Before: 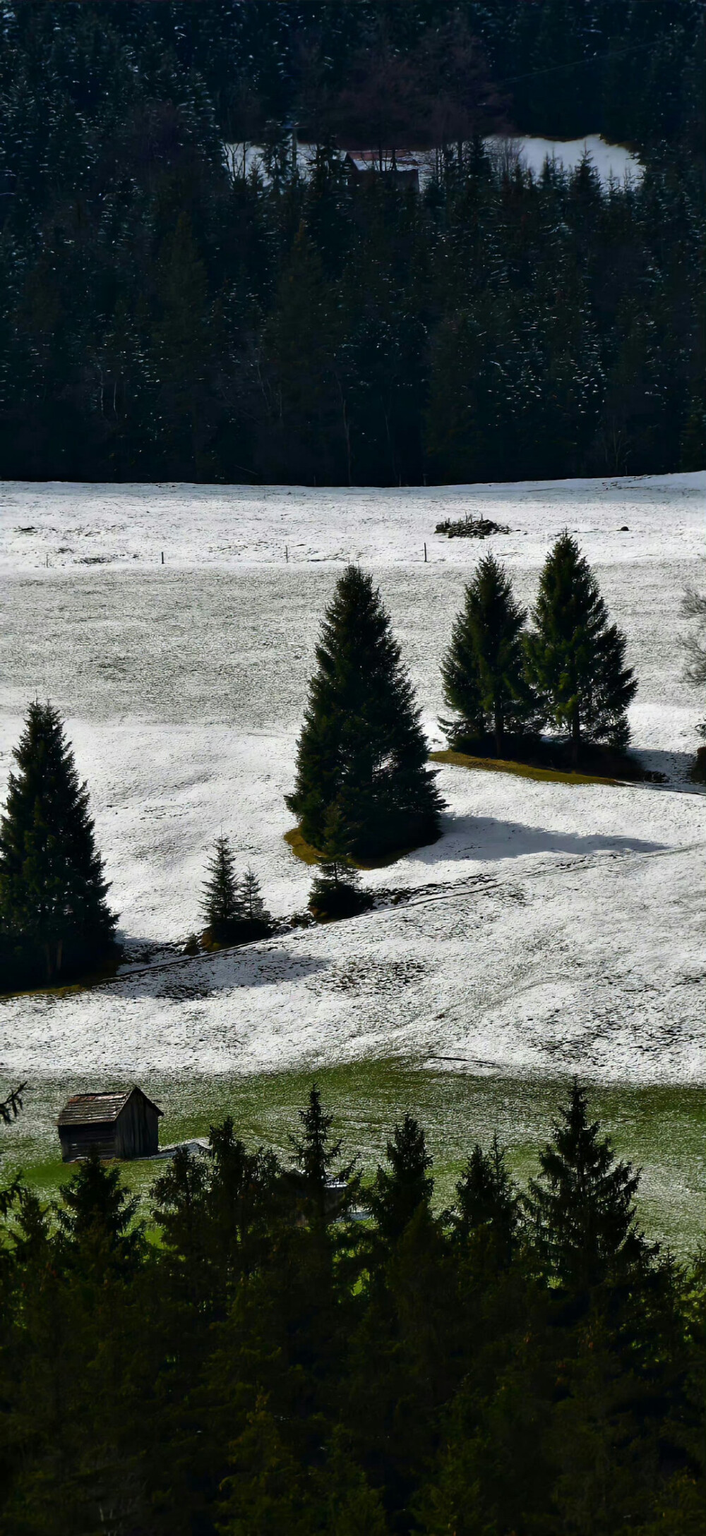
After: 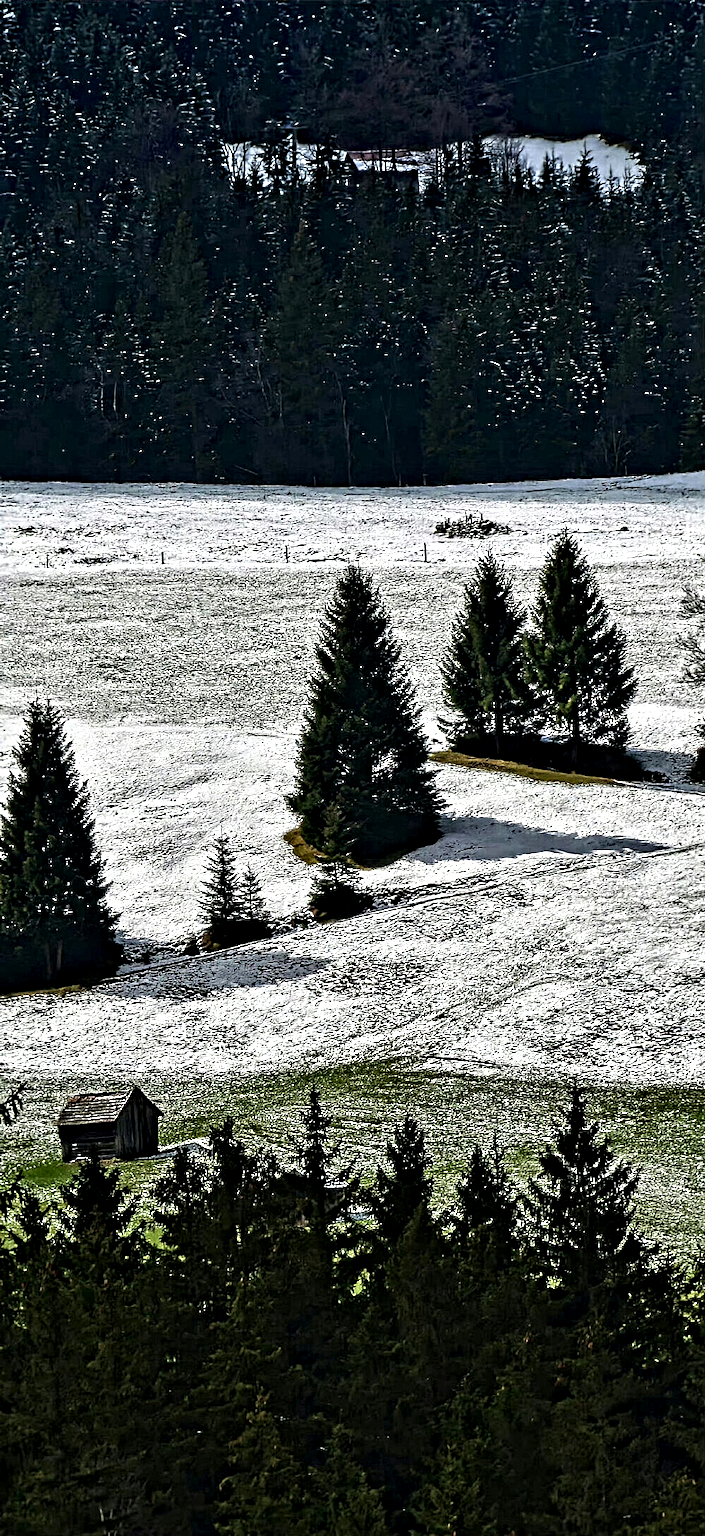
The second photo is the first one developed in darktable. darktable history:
exposure: exposure 0.244 EV, compensate highlight preservation false
contrast equalizer: y [[0.406, 0.494, 0.589, 0.753, 0.877, 0.999], [0.5 ×6], [0.5 ×6], [0 ×6], [0 ×6]]
